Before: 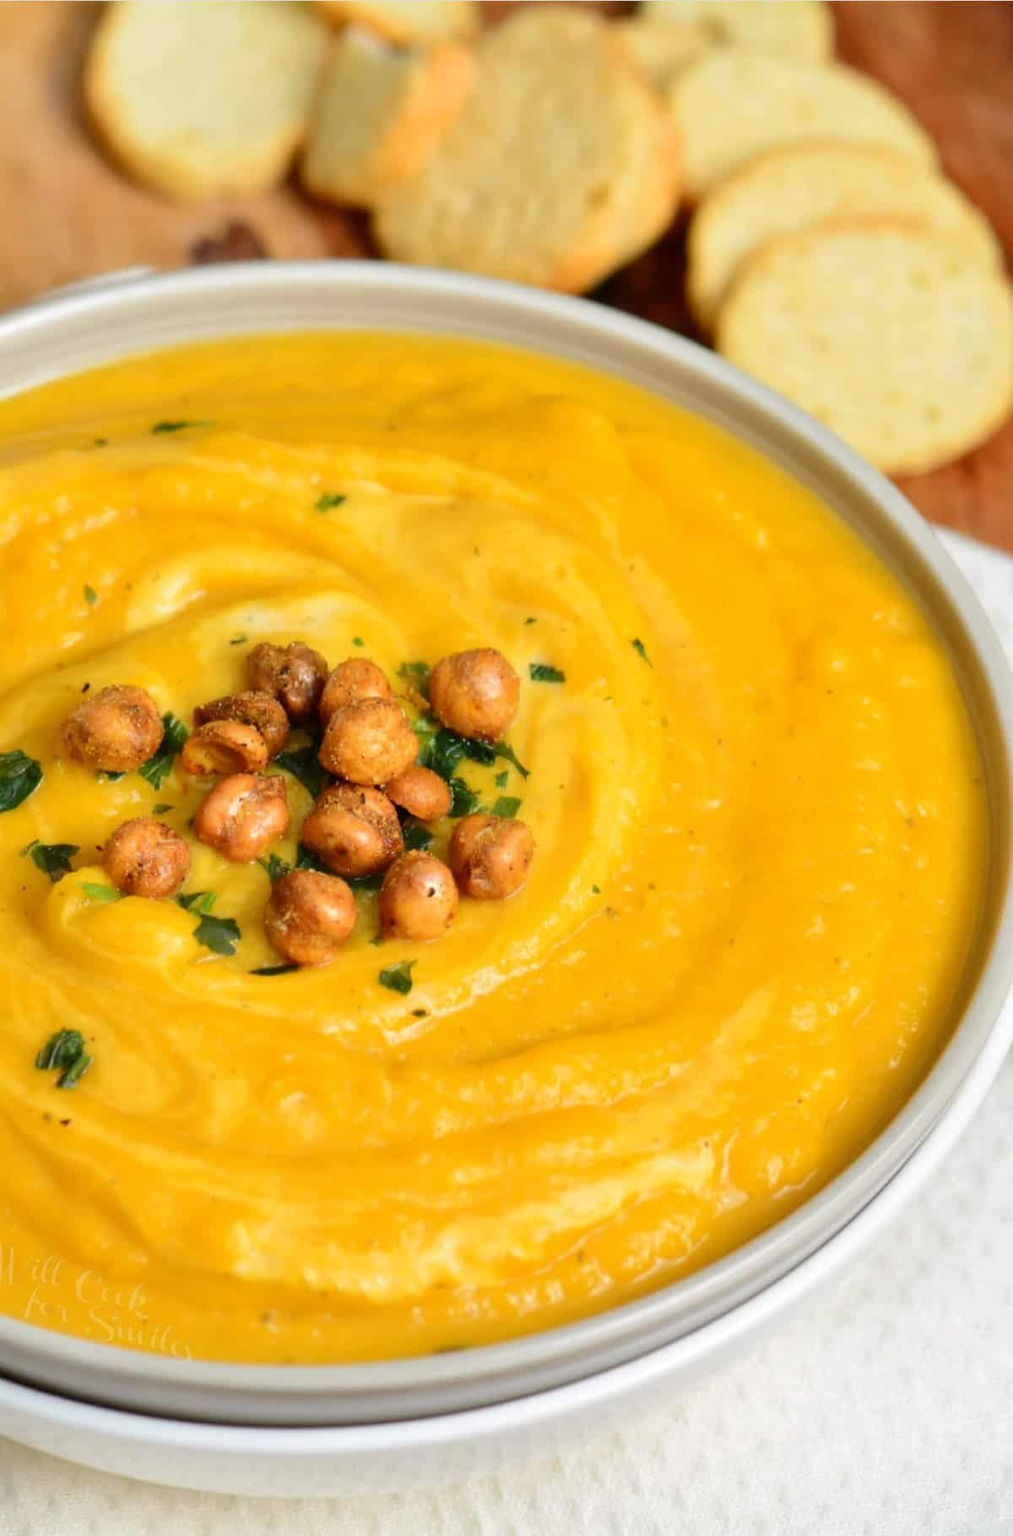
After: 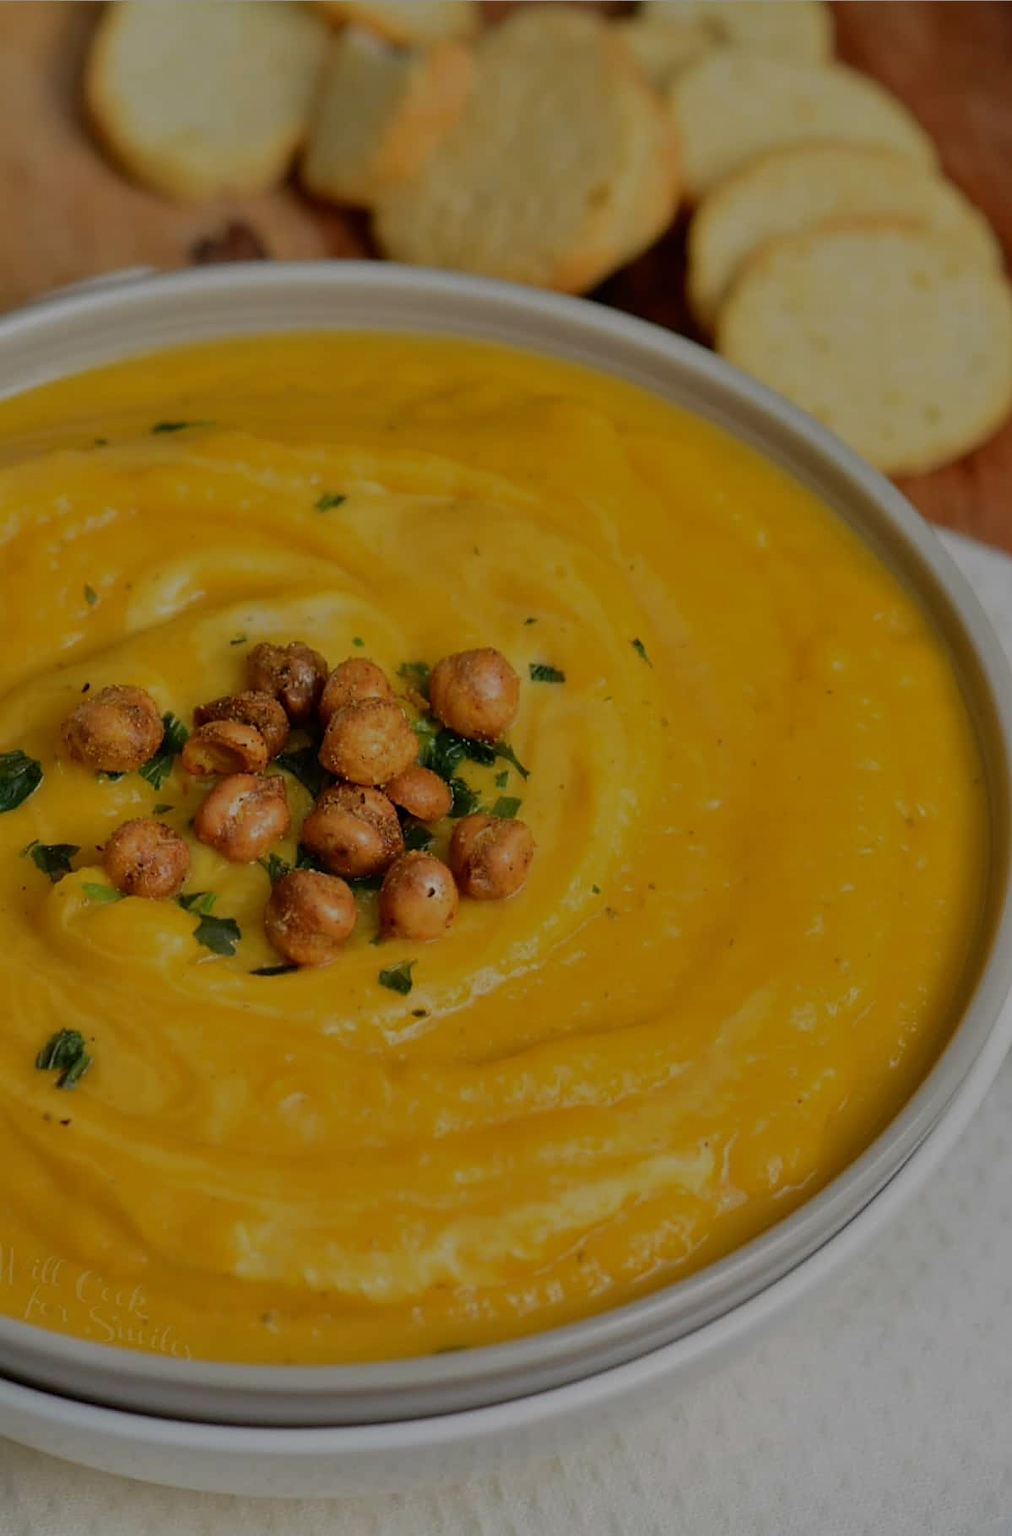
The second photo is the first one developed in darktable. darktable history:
sharpen: on, module defaults
exposure: exposure -1.468 EV, compensate highlight preservation false
